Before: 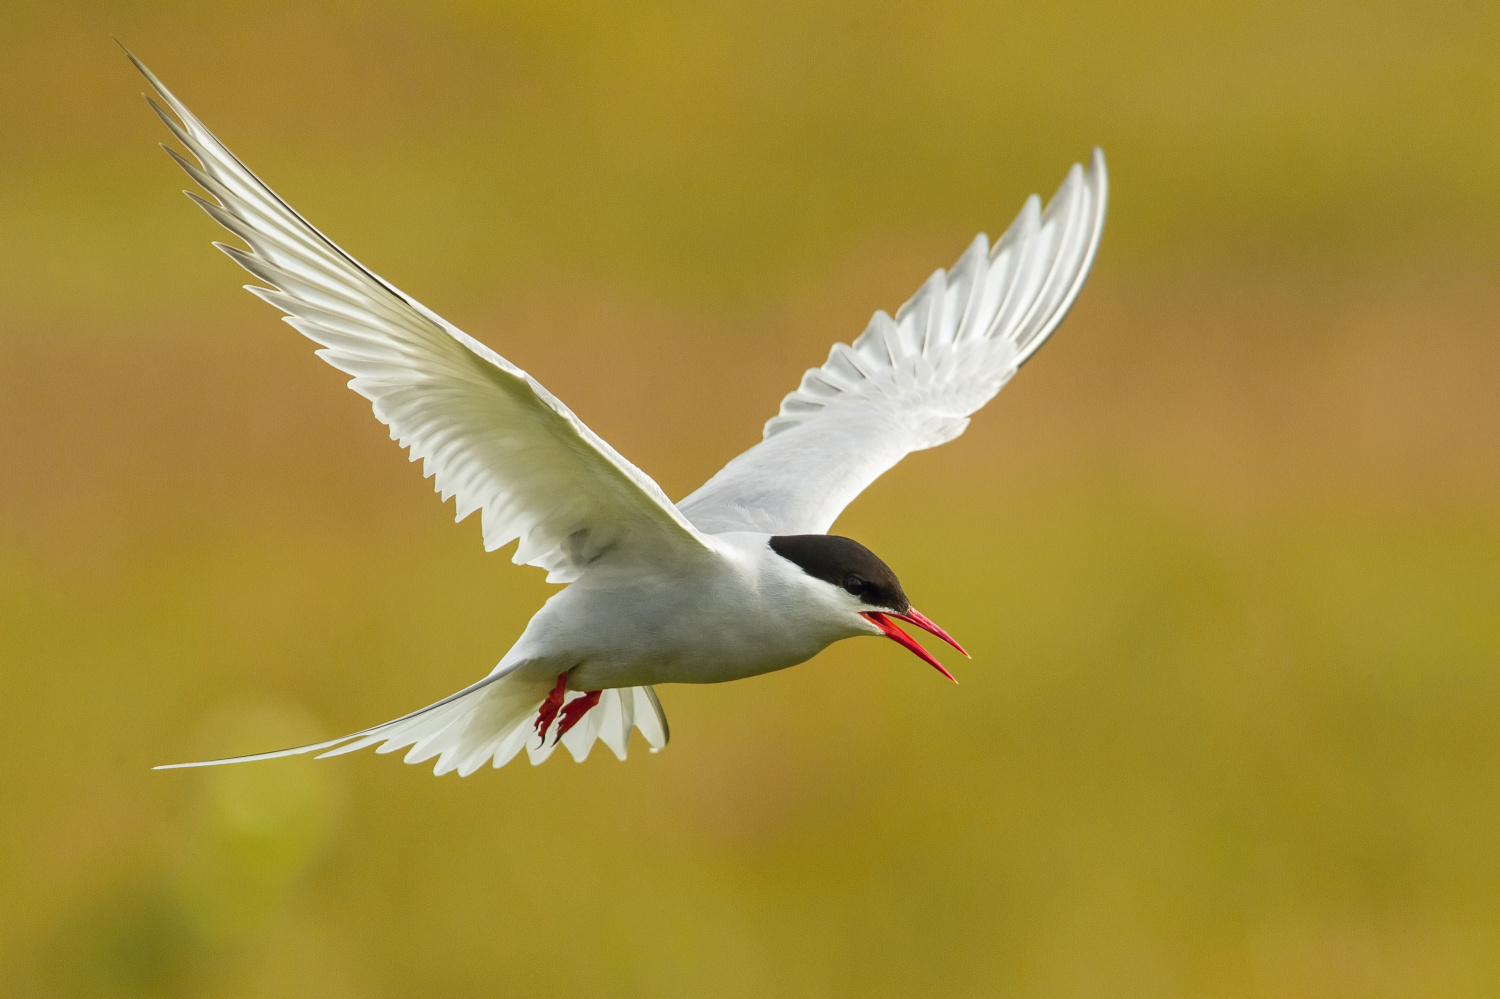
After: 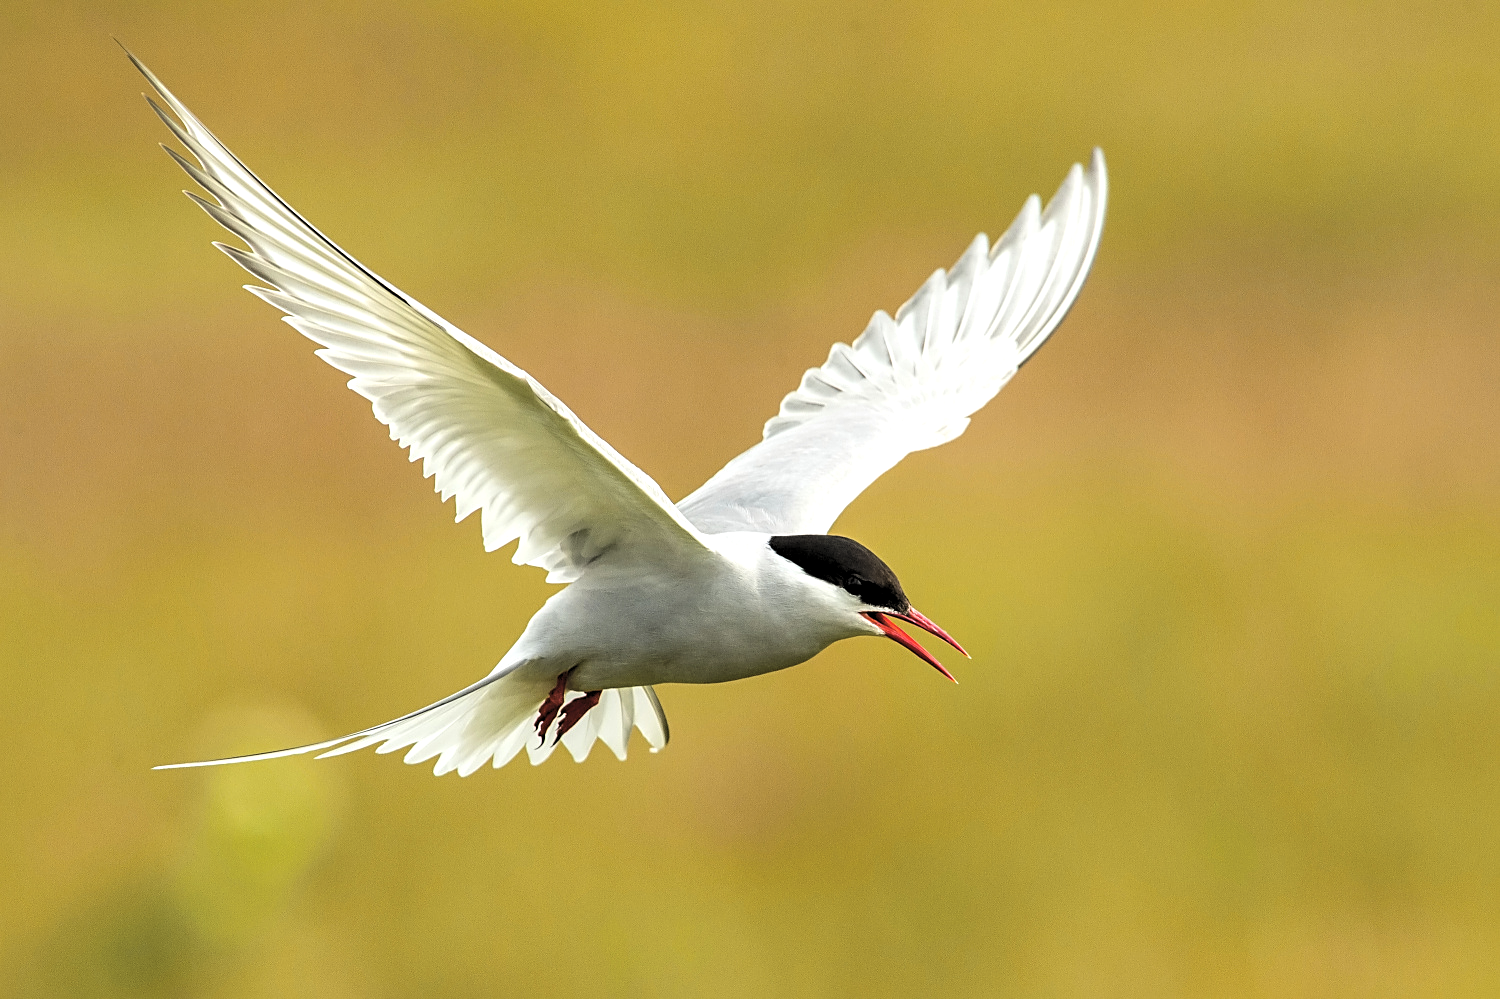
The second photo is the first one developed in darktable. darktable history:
contrast brightness saturation: brightness 0.149
levels: levels [0.182, 0.542, 0.902]
sharpen: on, module defaults
